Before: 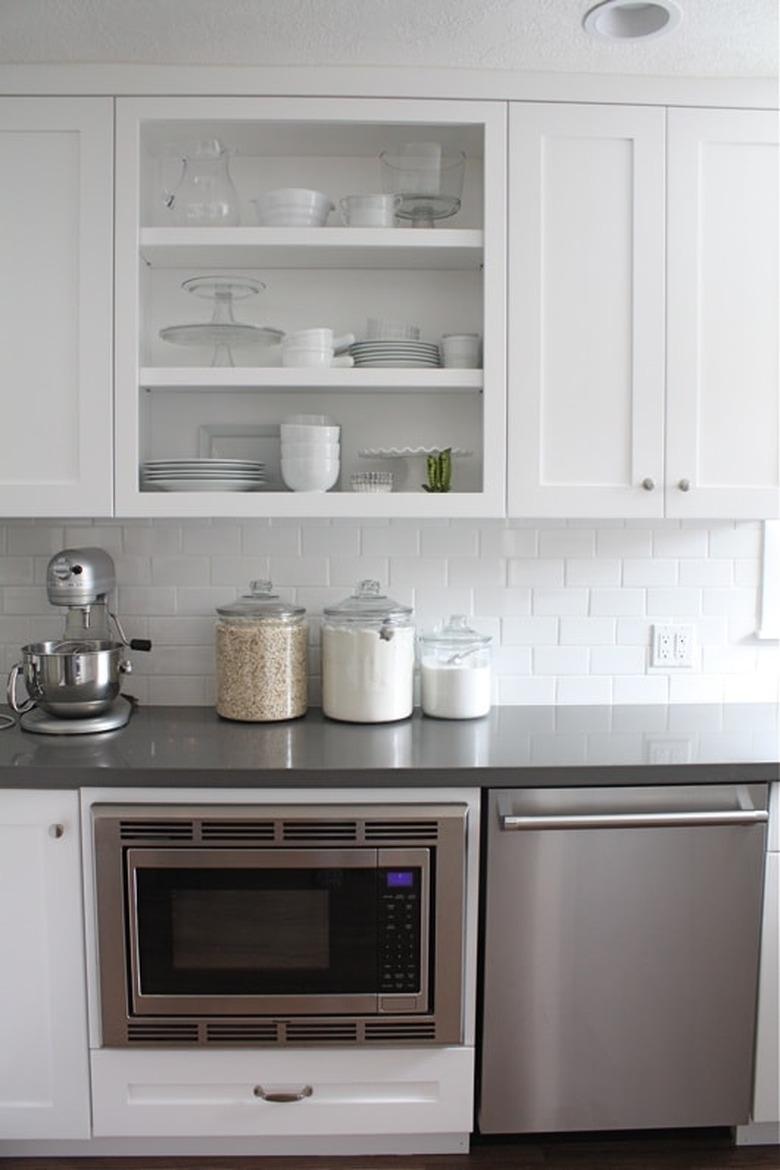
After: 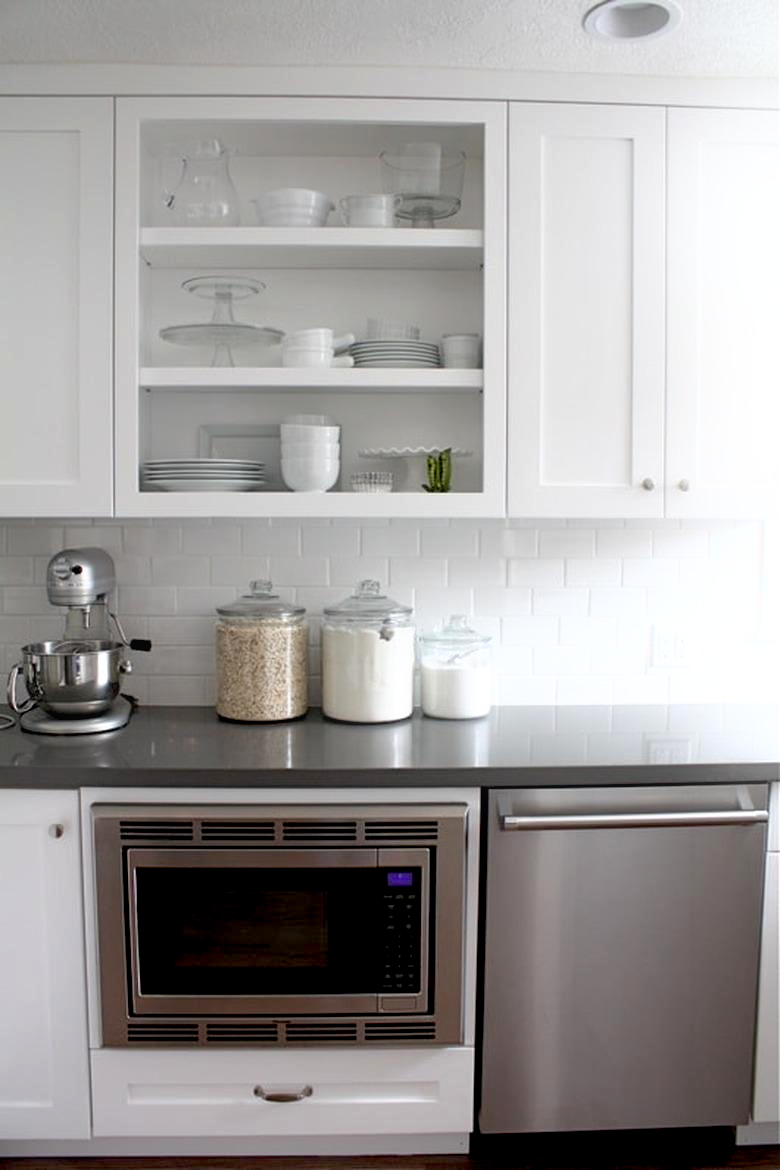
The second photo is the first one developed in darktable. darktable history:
base curve: curves: ch0 [(0.017, 0) (0.425, 0.441) (0.844, 0.933) (1, 1)], preserve colors none
bloom: size 9%, threshold 100%, strength 7%
